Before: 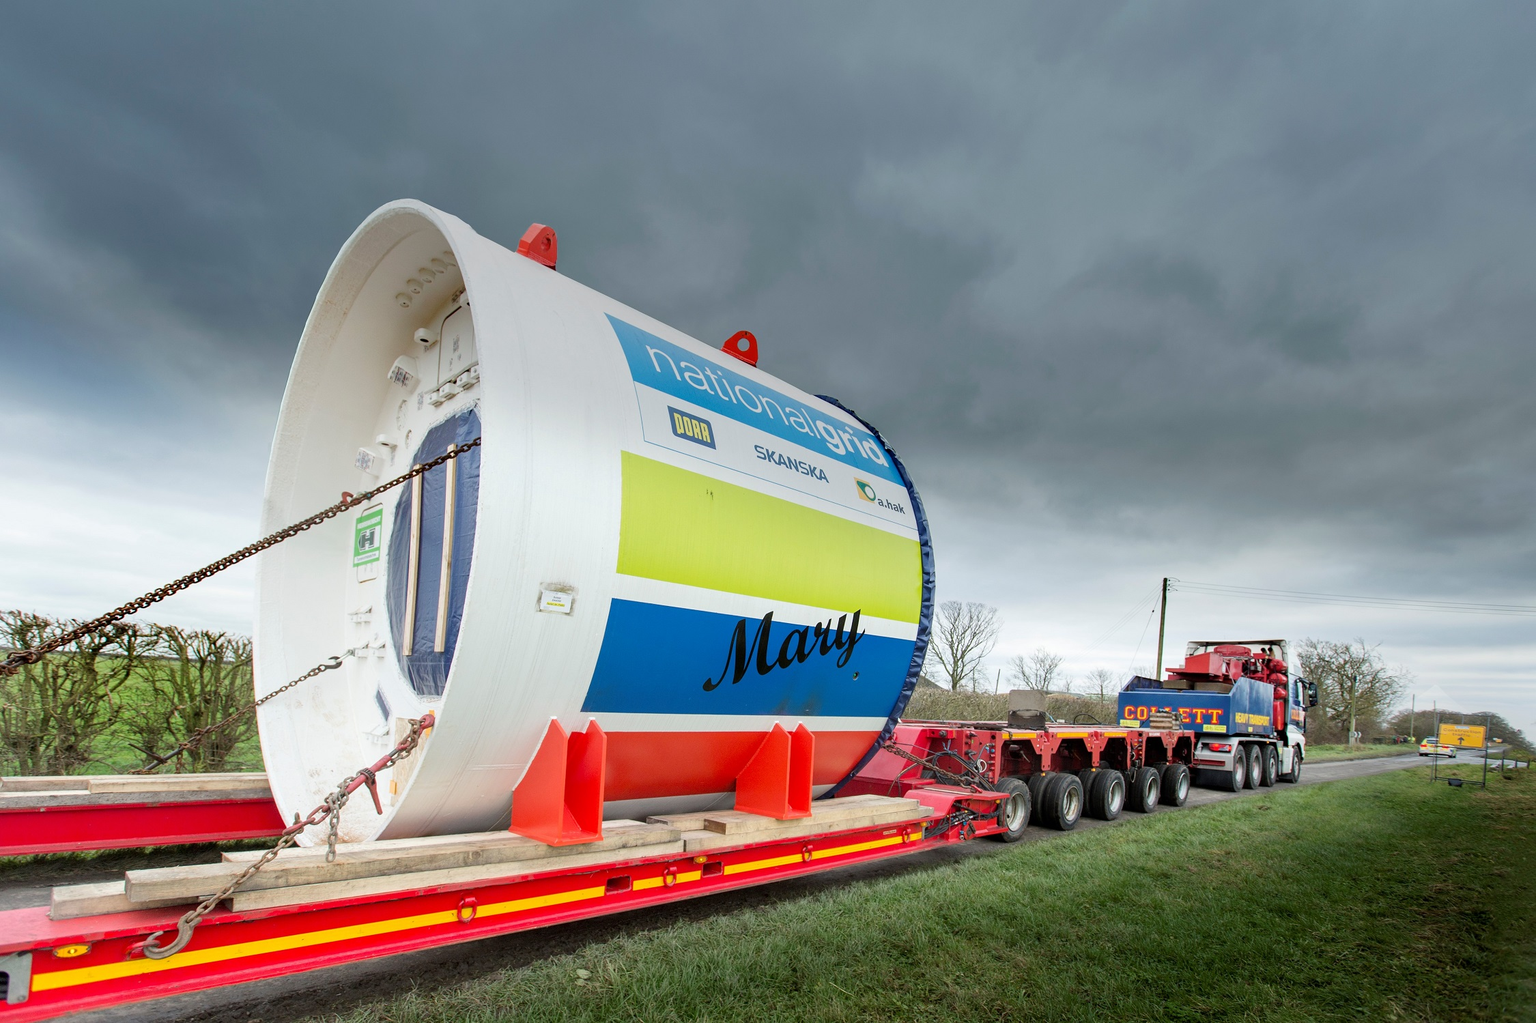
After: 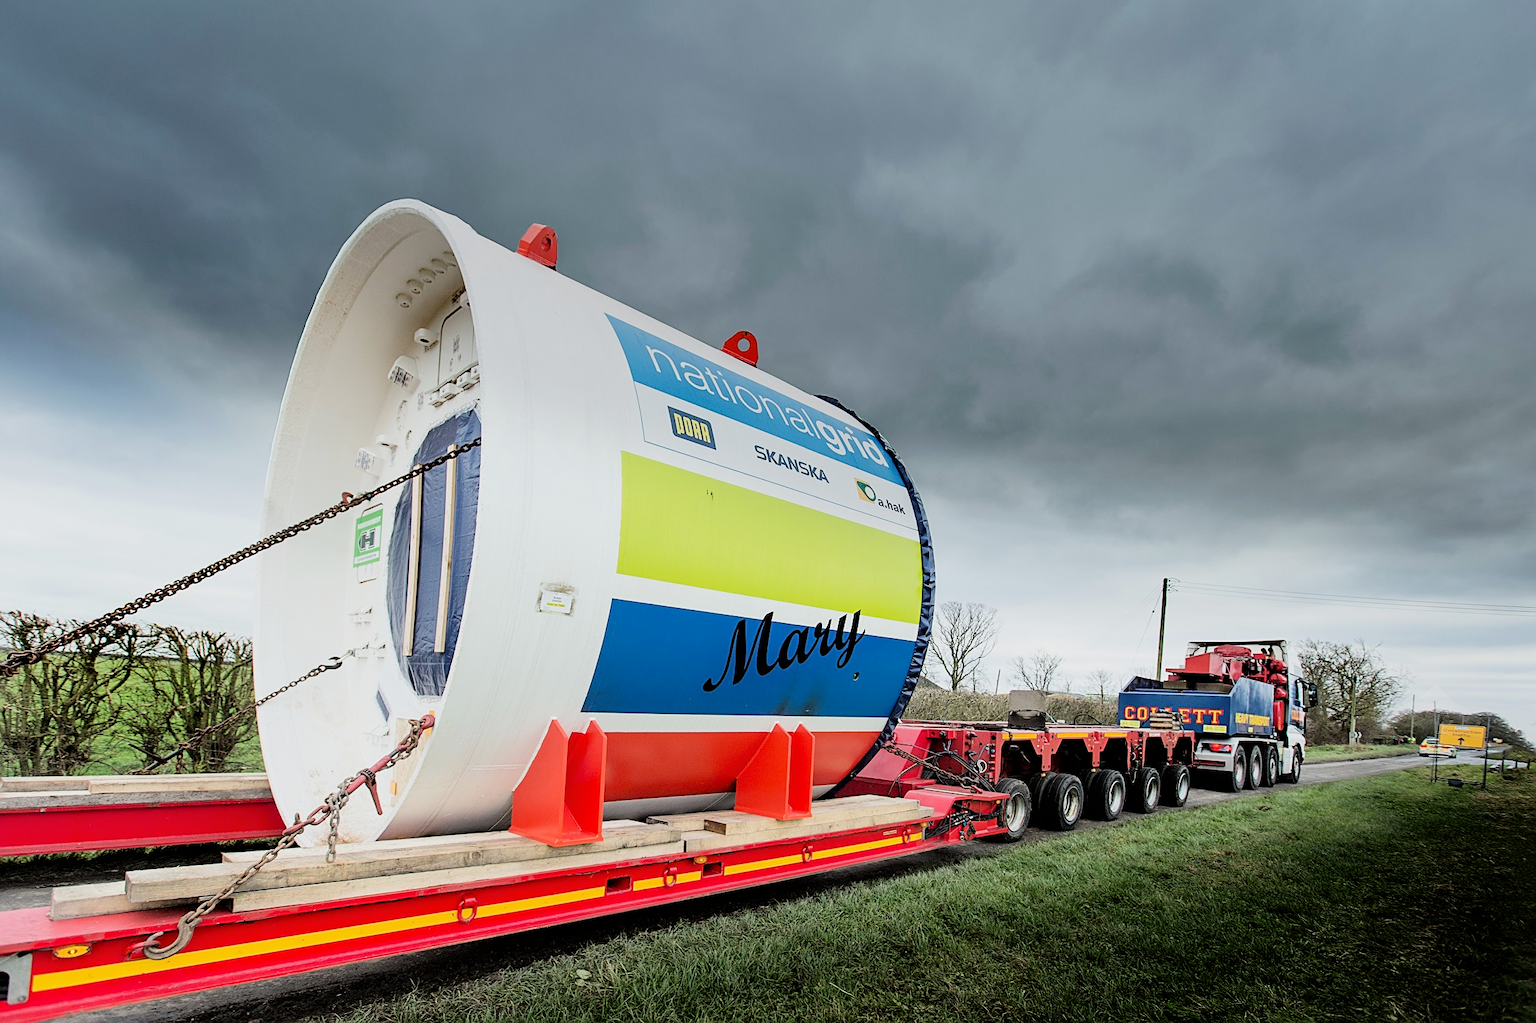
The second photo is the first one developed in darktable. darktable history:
exposure: black level correction 0.001, compensate exposure bias true, compensate highlight preservation false
filmic rgb: black relative exposure -5.09 EV, white relative exposure 3.98 EV, threshold 2.98 EV, hardness 2.9, contrast 1.486, enable highlight reconstruction true
sharpen: on, module defaults
